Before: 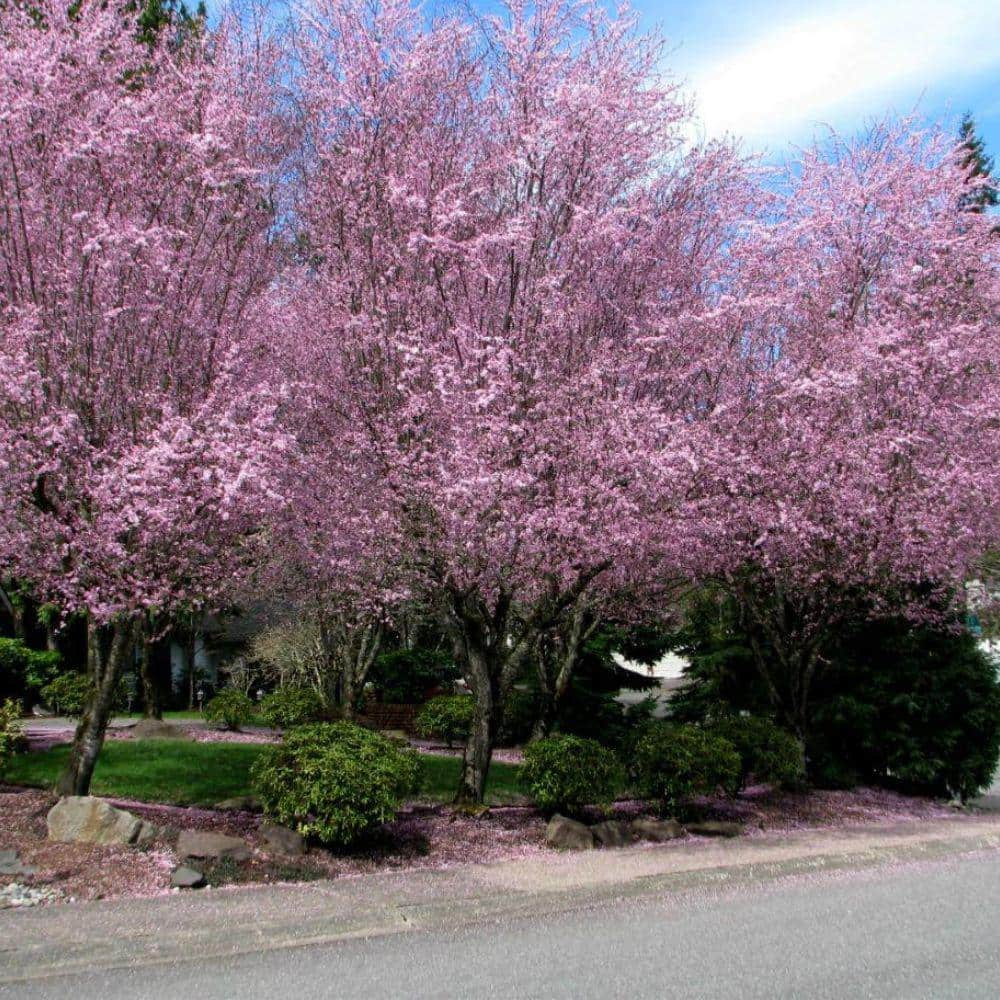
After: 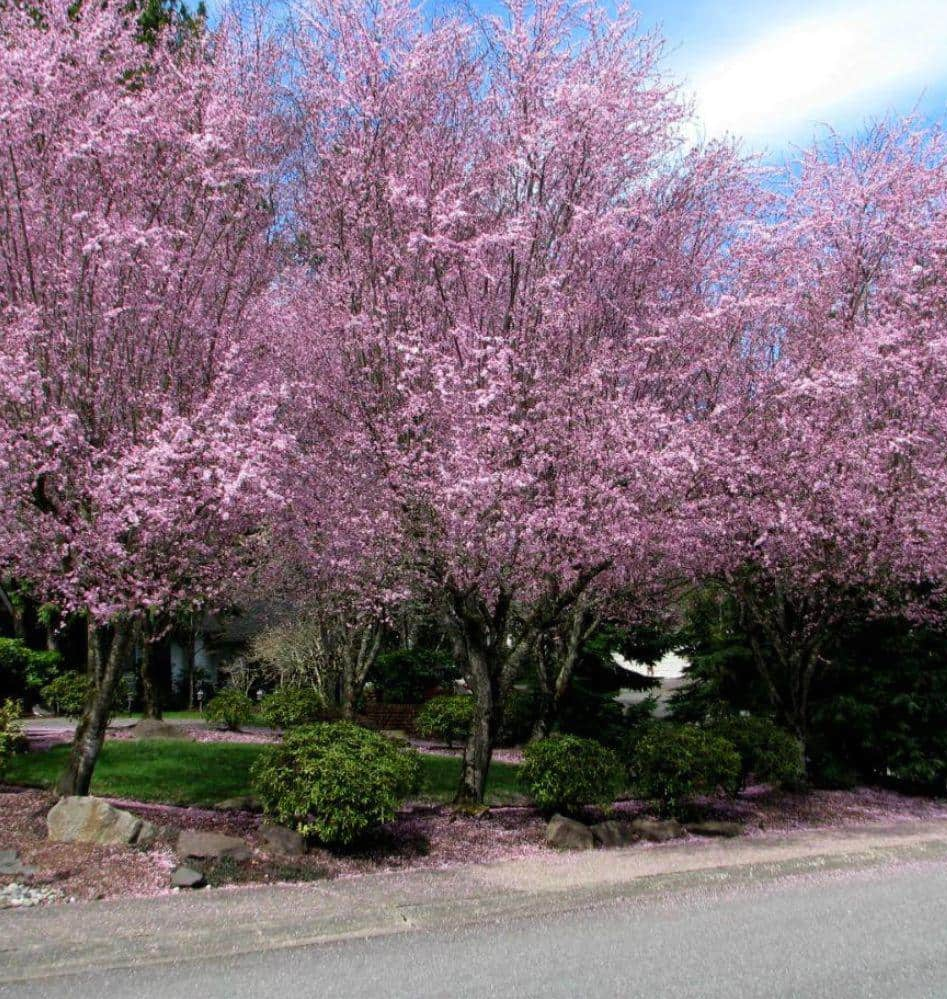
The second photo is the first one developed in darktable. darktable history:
exposure: black level correction 0, exposure 0 EV, compensate highlight preservation false
crop and rotate: right 5.25%
